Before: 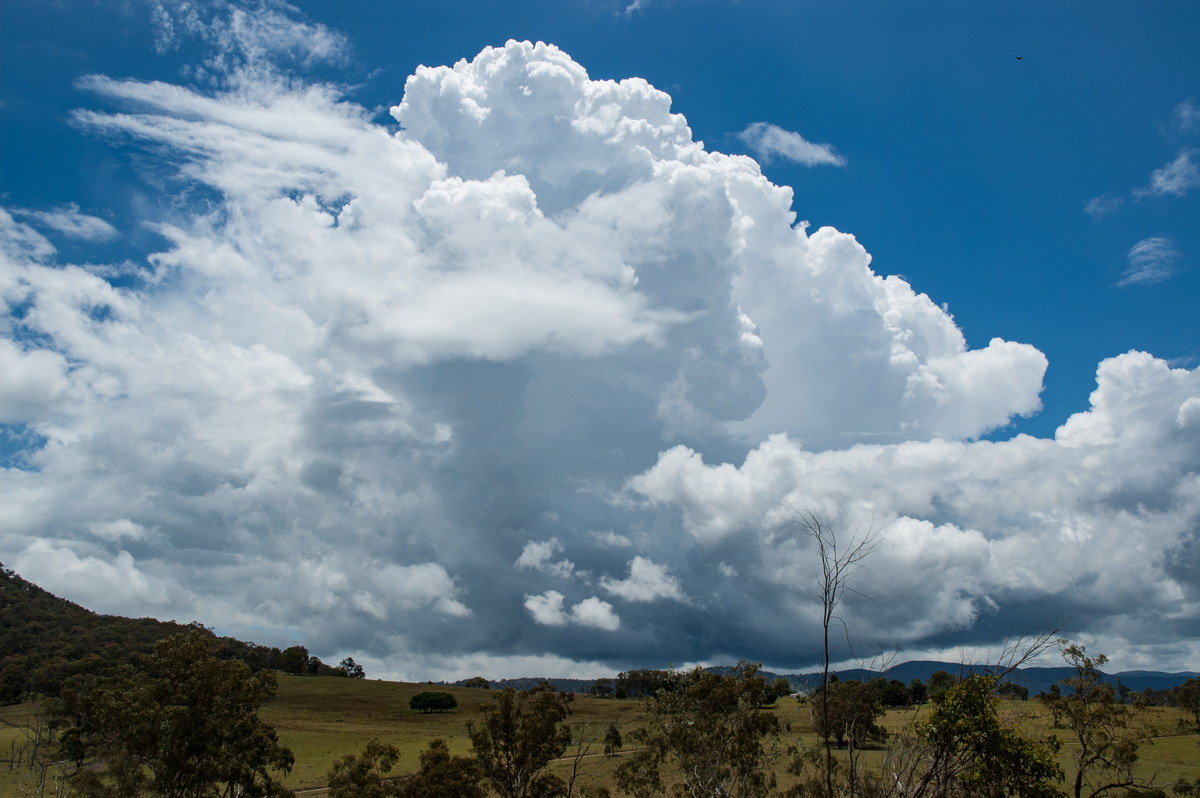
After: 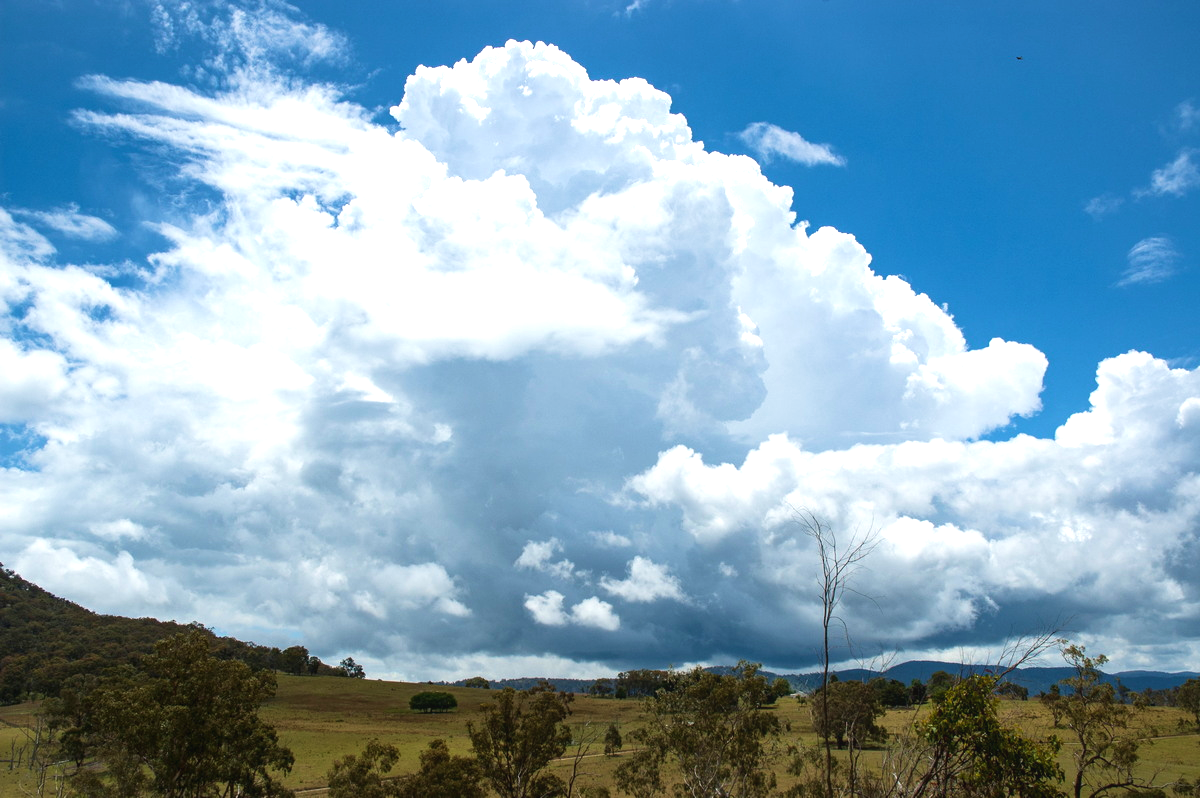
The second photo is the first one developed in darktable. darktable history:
exposure: black level correction 0, exposure 0.845 EV, compensate highlight preservation false
contrast equalizer: y [[0.46, 0.454, 0.451, 0.451, 0.455, 0.46], [0.5 ×6], [0.5 ×6], [0 ×6], [0 ×6]], mix 0.538
velvia: on, module defaults
